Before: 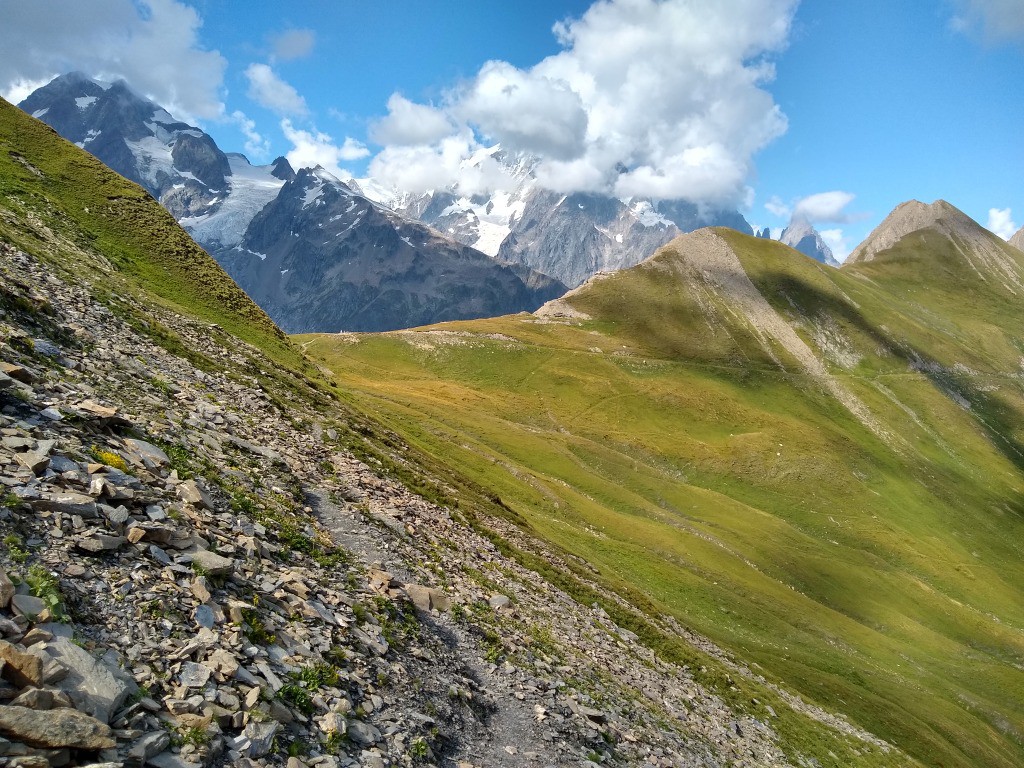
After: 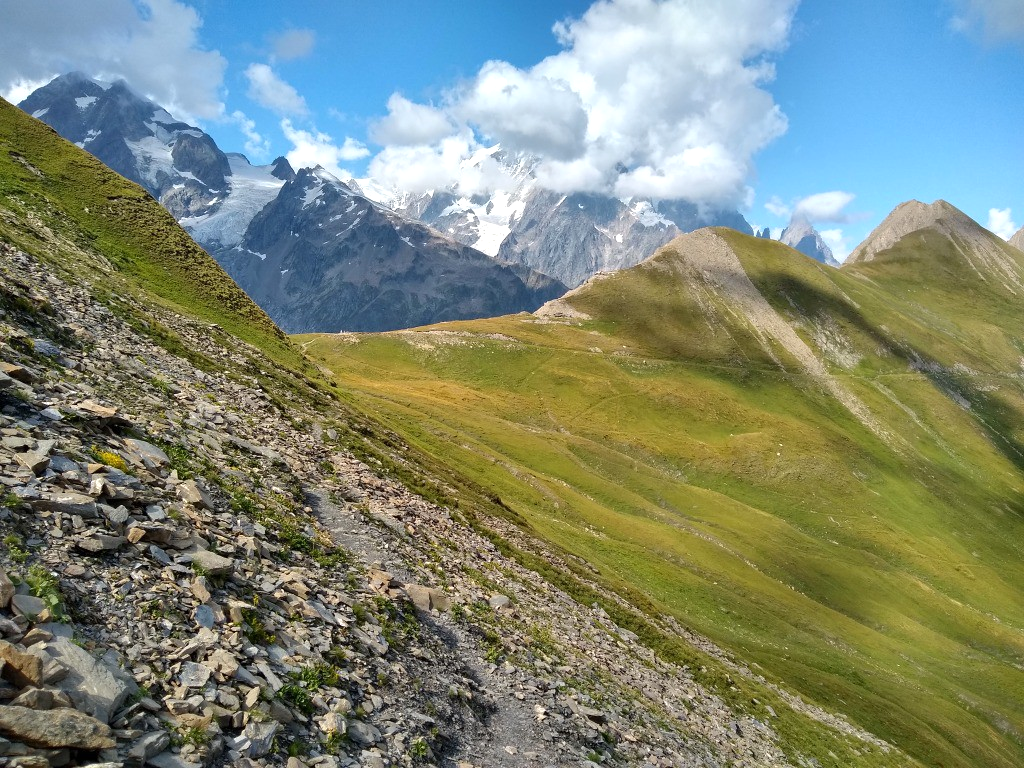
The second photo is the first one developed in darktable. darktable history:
exposure: exposure 0.133 EV, compensate highlight preservation false
tone equalizer: edges refinement/feathering 500, mask exposure compensation -1.57 EV, preserve details no
